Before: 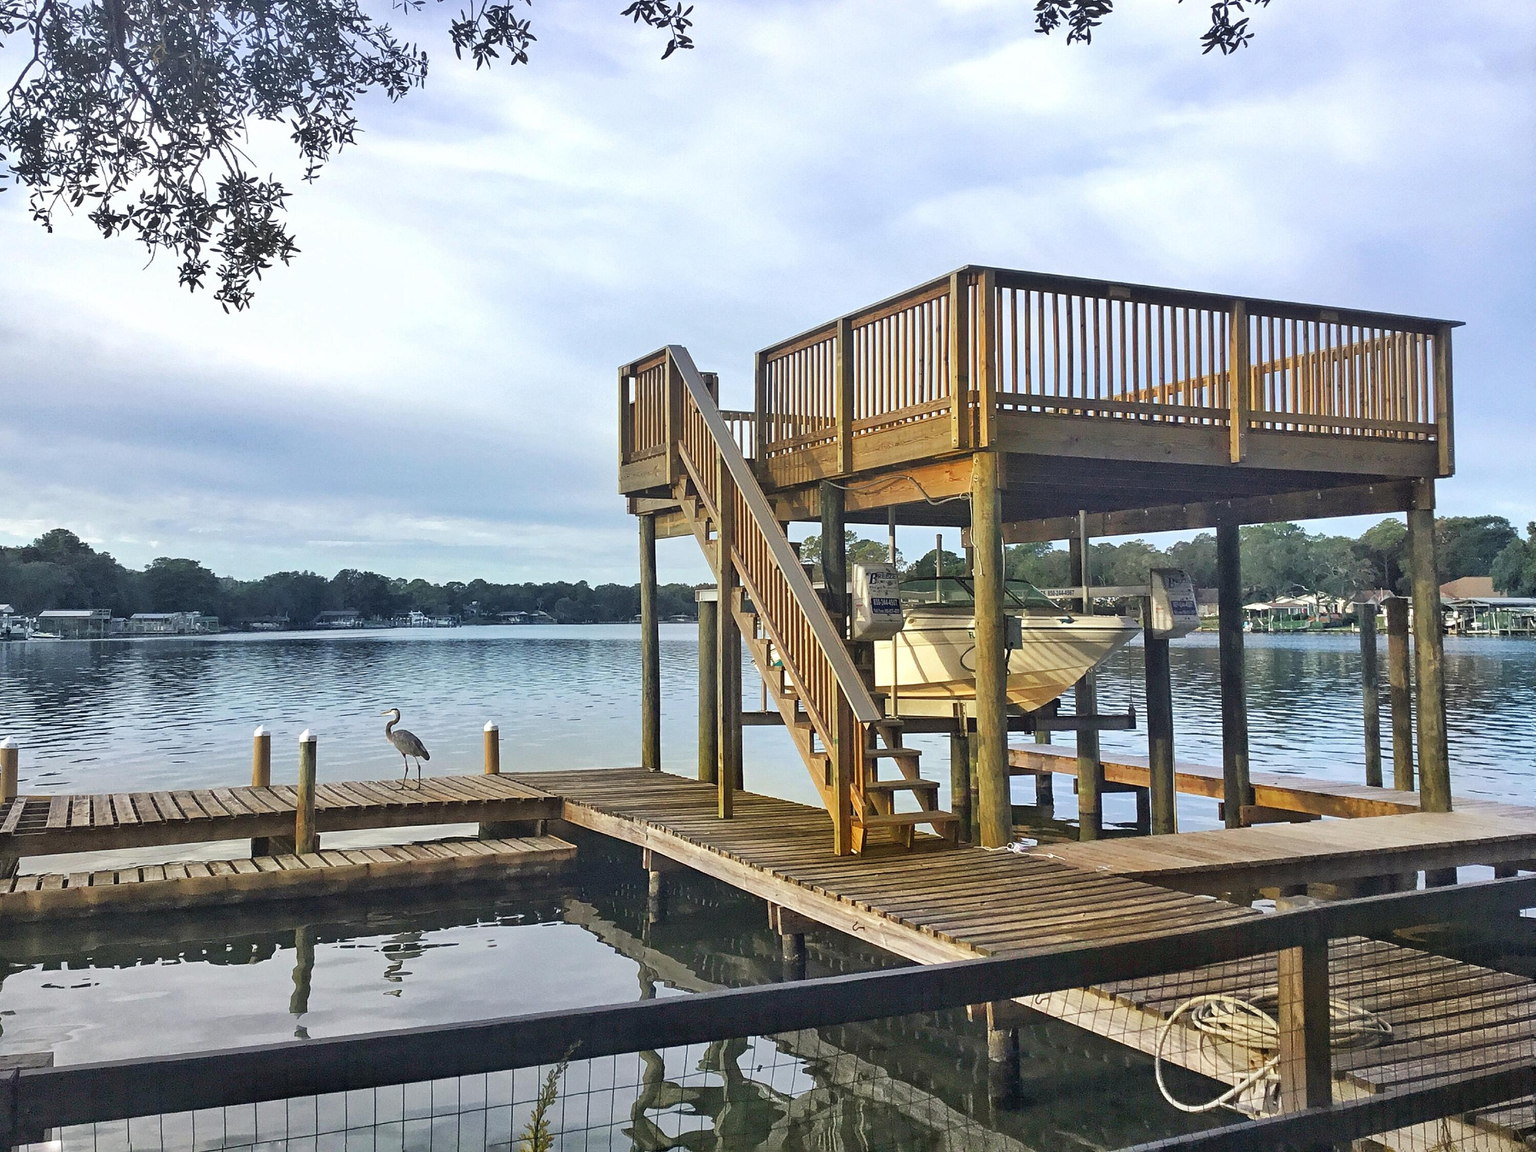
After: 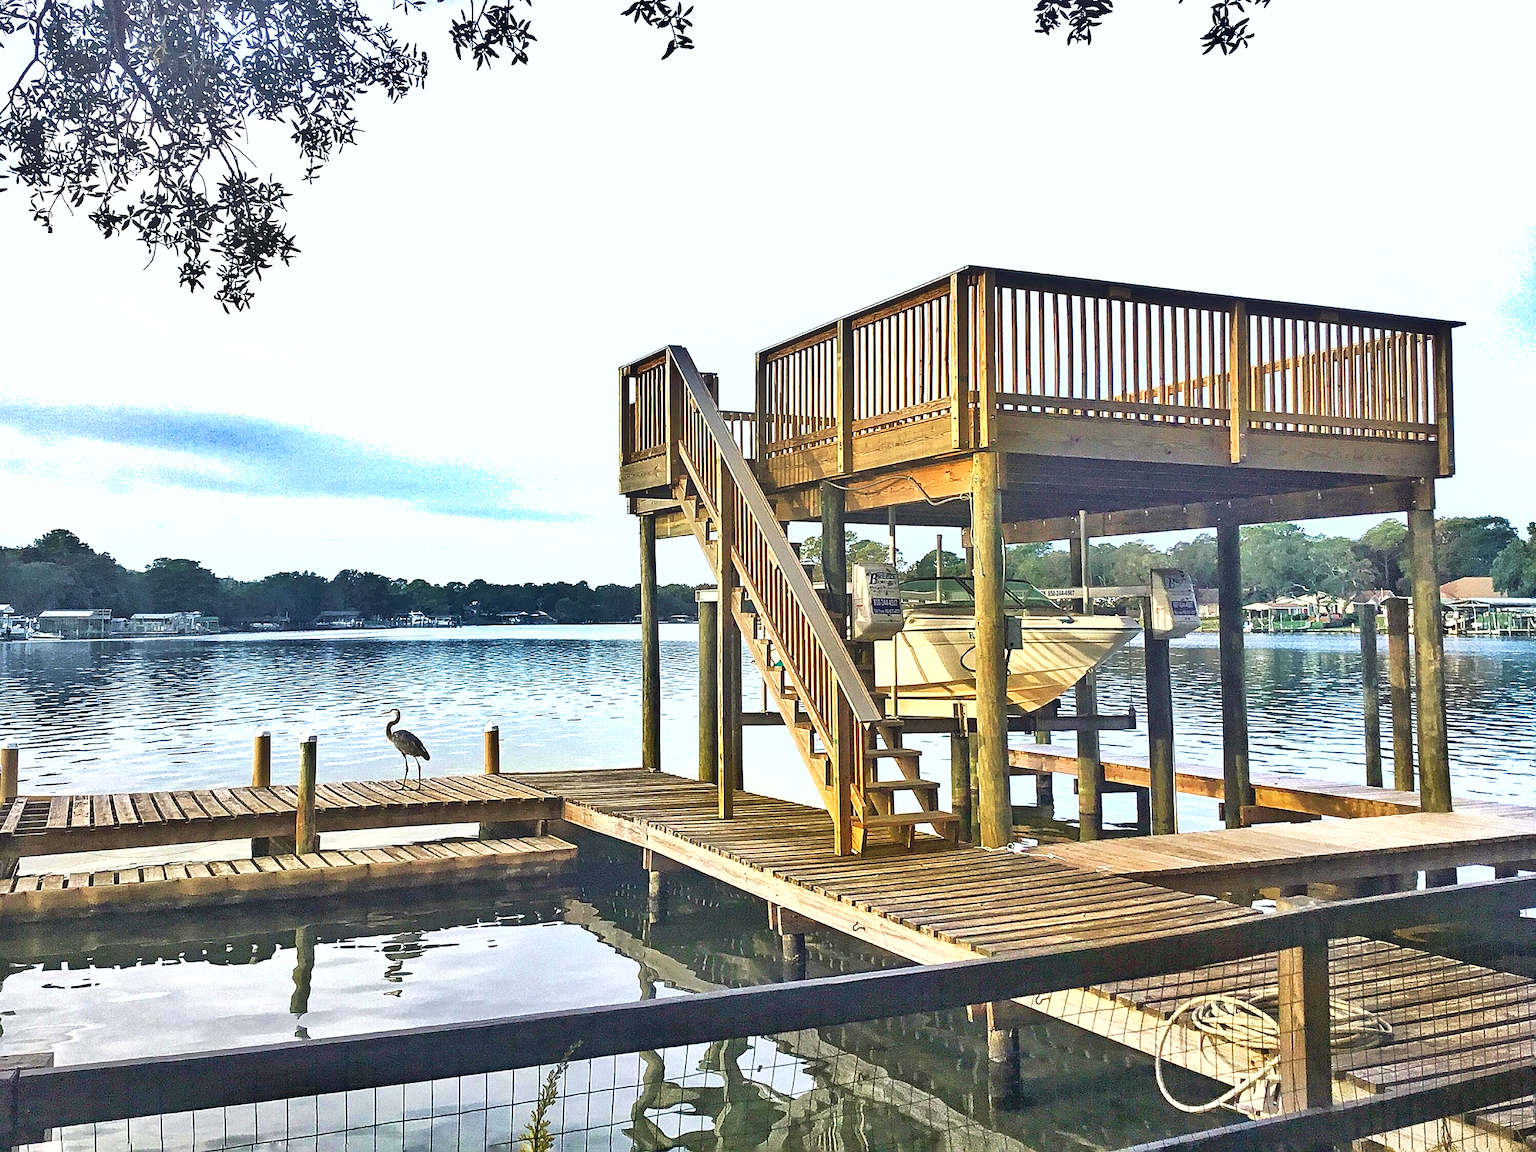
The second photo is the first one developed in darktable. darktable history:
shadows and highlights: radius 101.91, shadows 50.64, highlights -65.33, soften with gaussian
velvia: on, module defaults
exposure: black level correction 0, exposure 0.889 EV, compensate highlight preservation false
sharpen: on, module defaults
